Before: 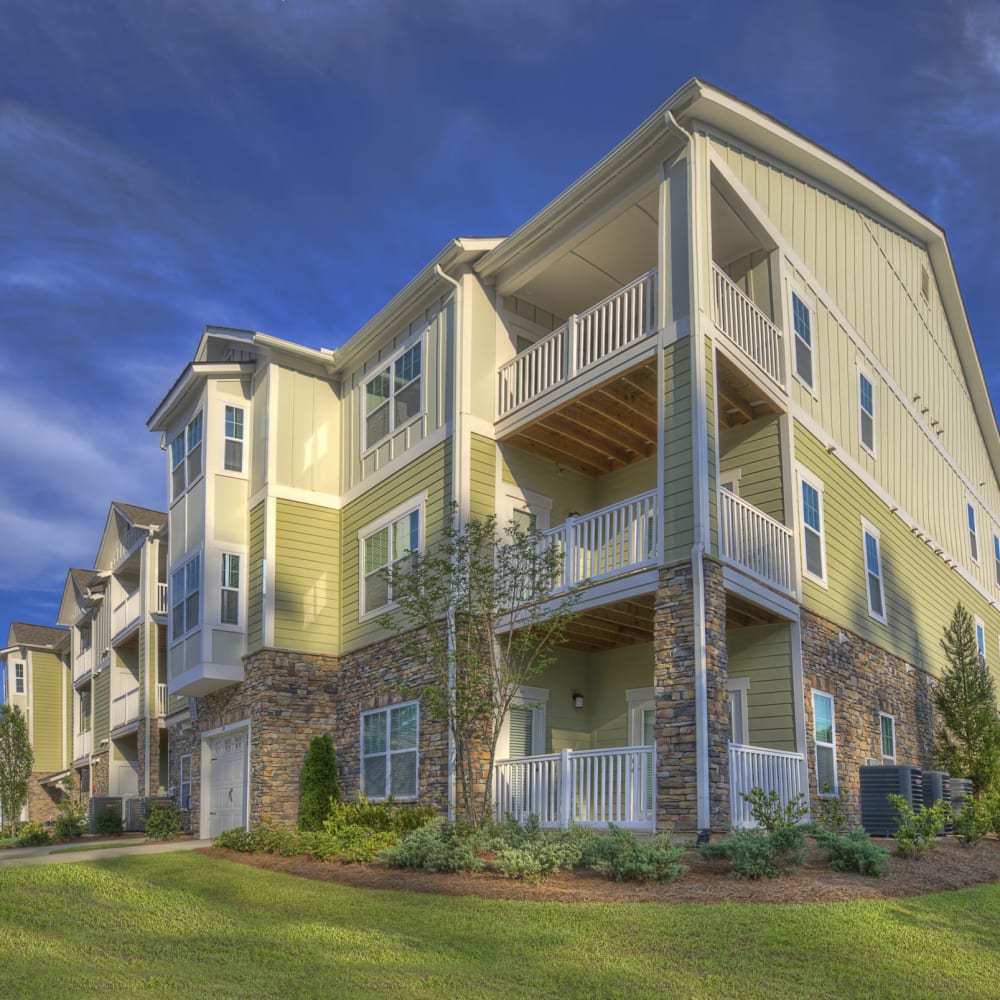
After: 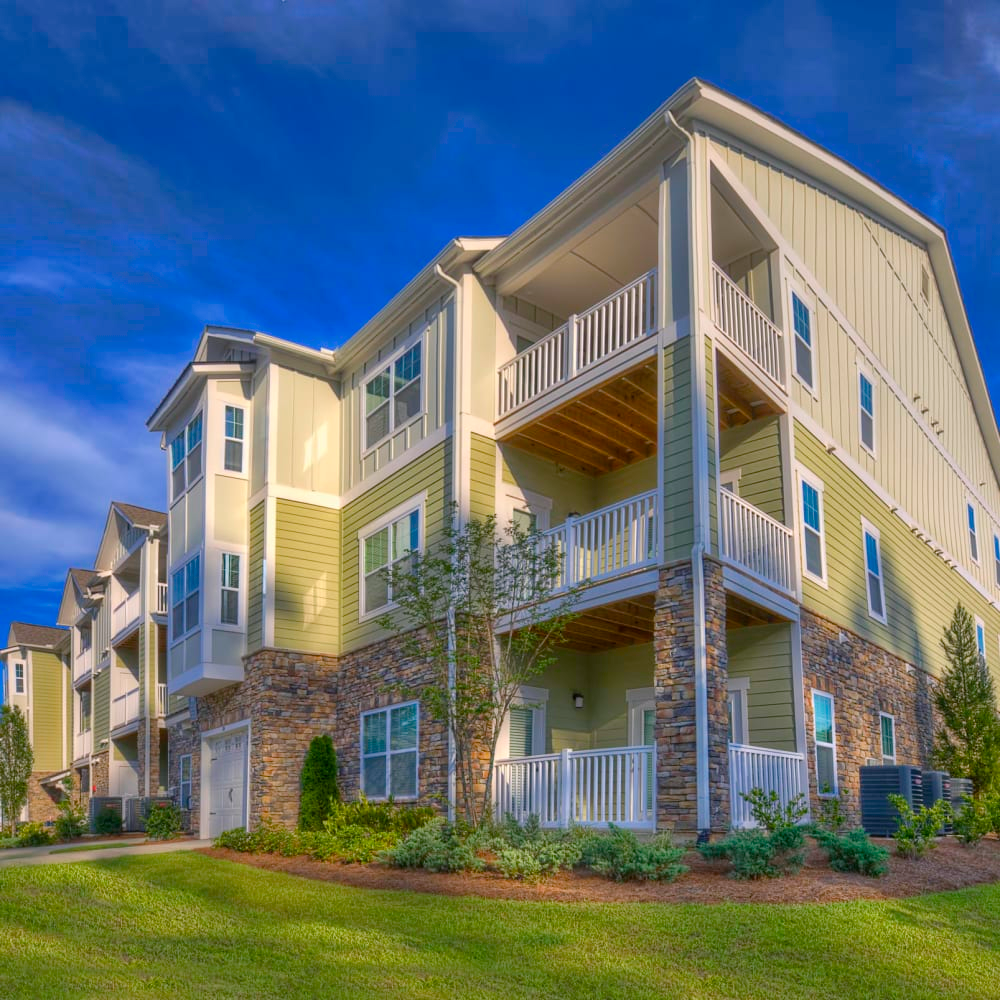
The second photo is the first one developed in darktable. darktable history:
color balance rgb: shadows lift › hue 87.91°, highlights gain › chroma 1.568%, highlights gain › hue 55.47°, perceptual saturation grading › global saturation 21.254%, perceptual saturation grading › highlights -19.895%, perceptual saturation grading › shadows 29.704%, global vibrance 14.606%
color calibration: gray › normalize channels true, illuminant as shot in camera, x 0.358, y 0.373, temperature 4628.91 K, gamut compression 0.024
